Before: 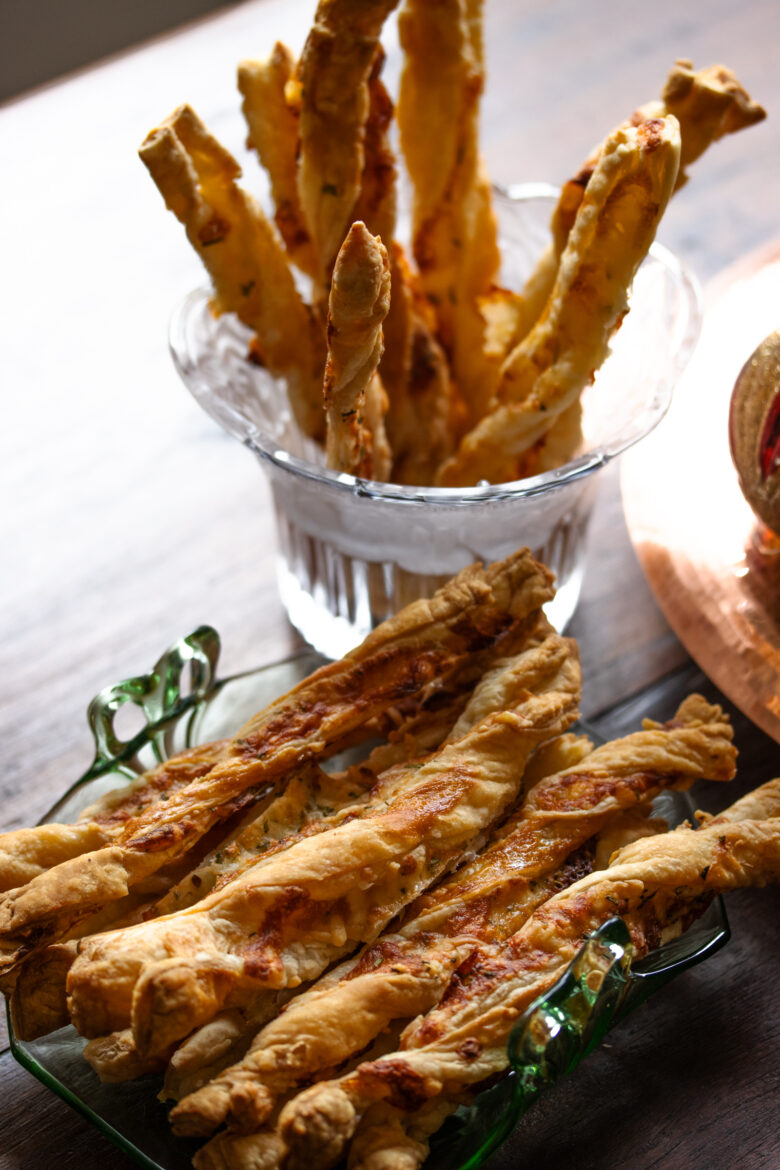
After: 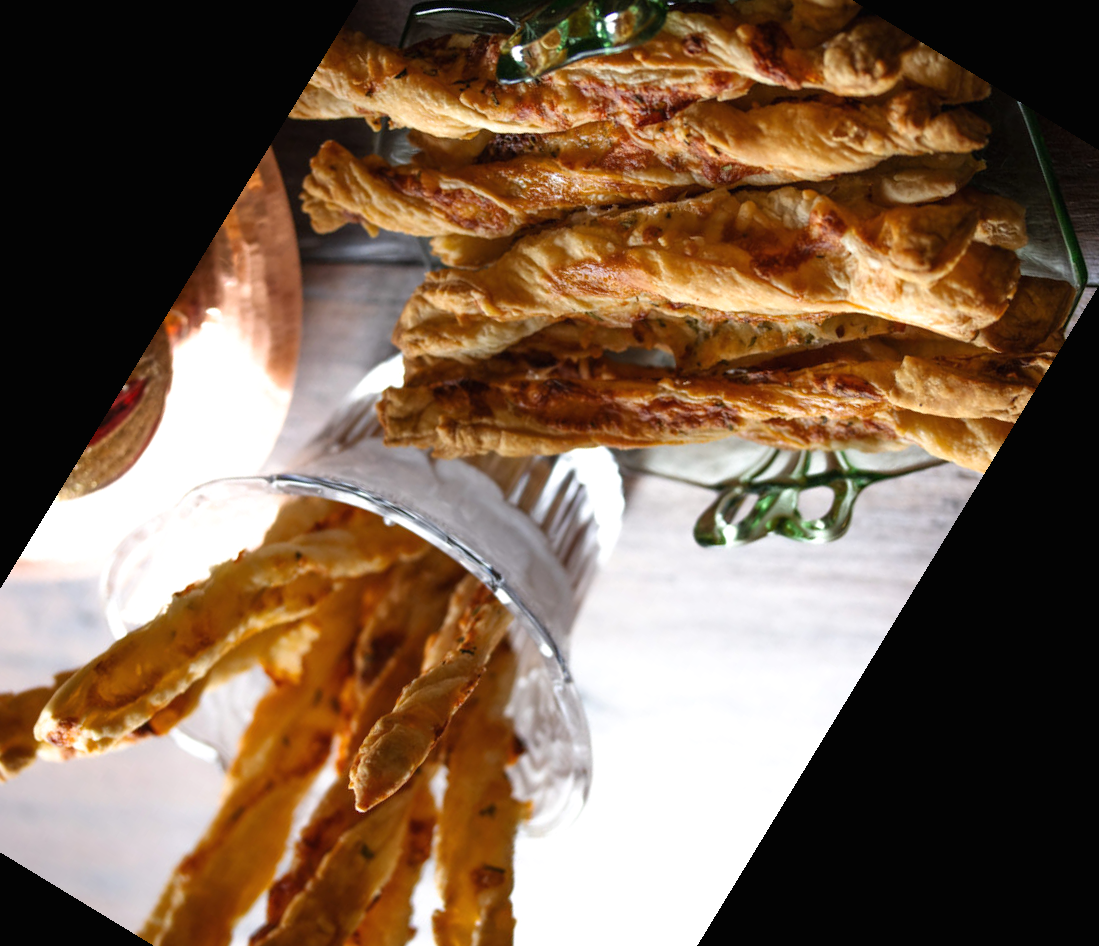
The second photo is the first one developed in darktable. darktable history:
exposure: black level correction -0.001, exposure 0.08 EV, compensate highlight preservation false
crop and rotate: angle 148.68°, left 9.111%, top 15.603%, right 4.588%, bottom 17.041%
